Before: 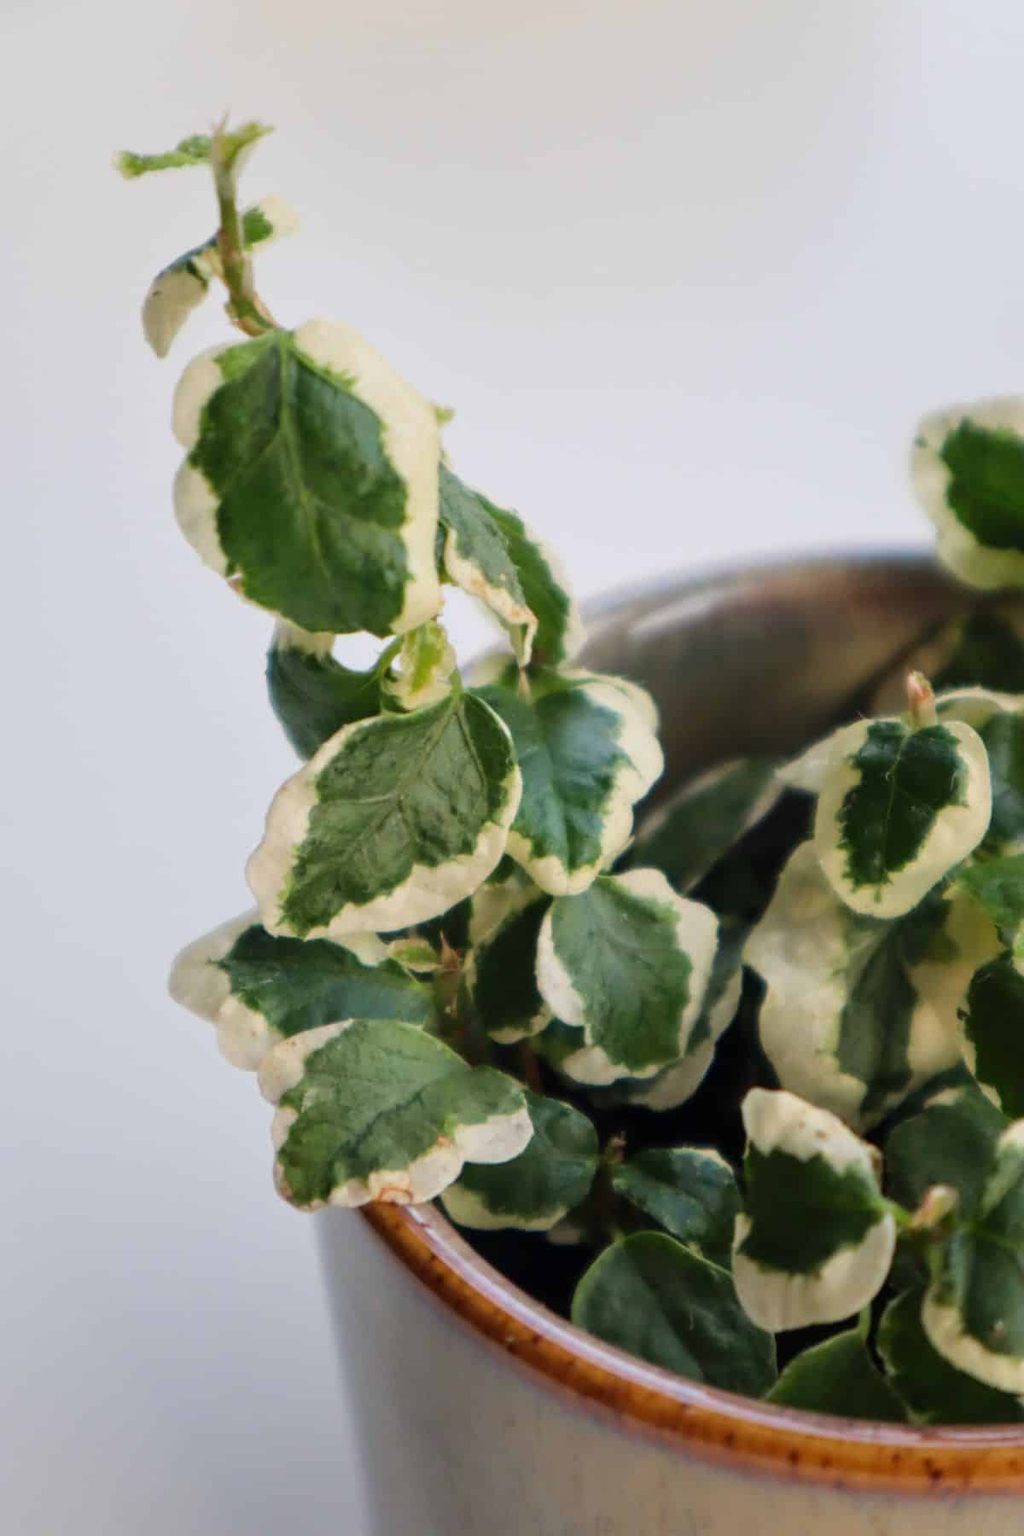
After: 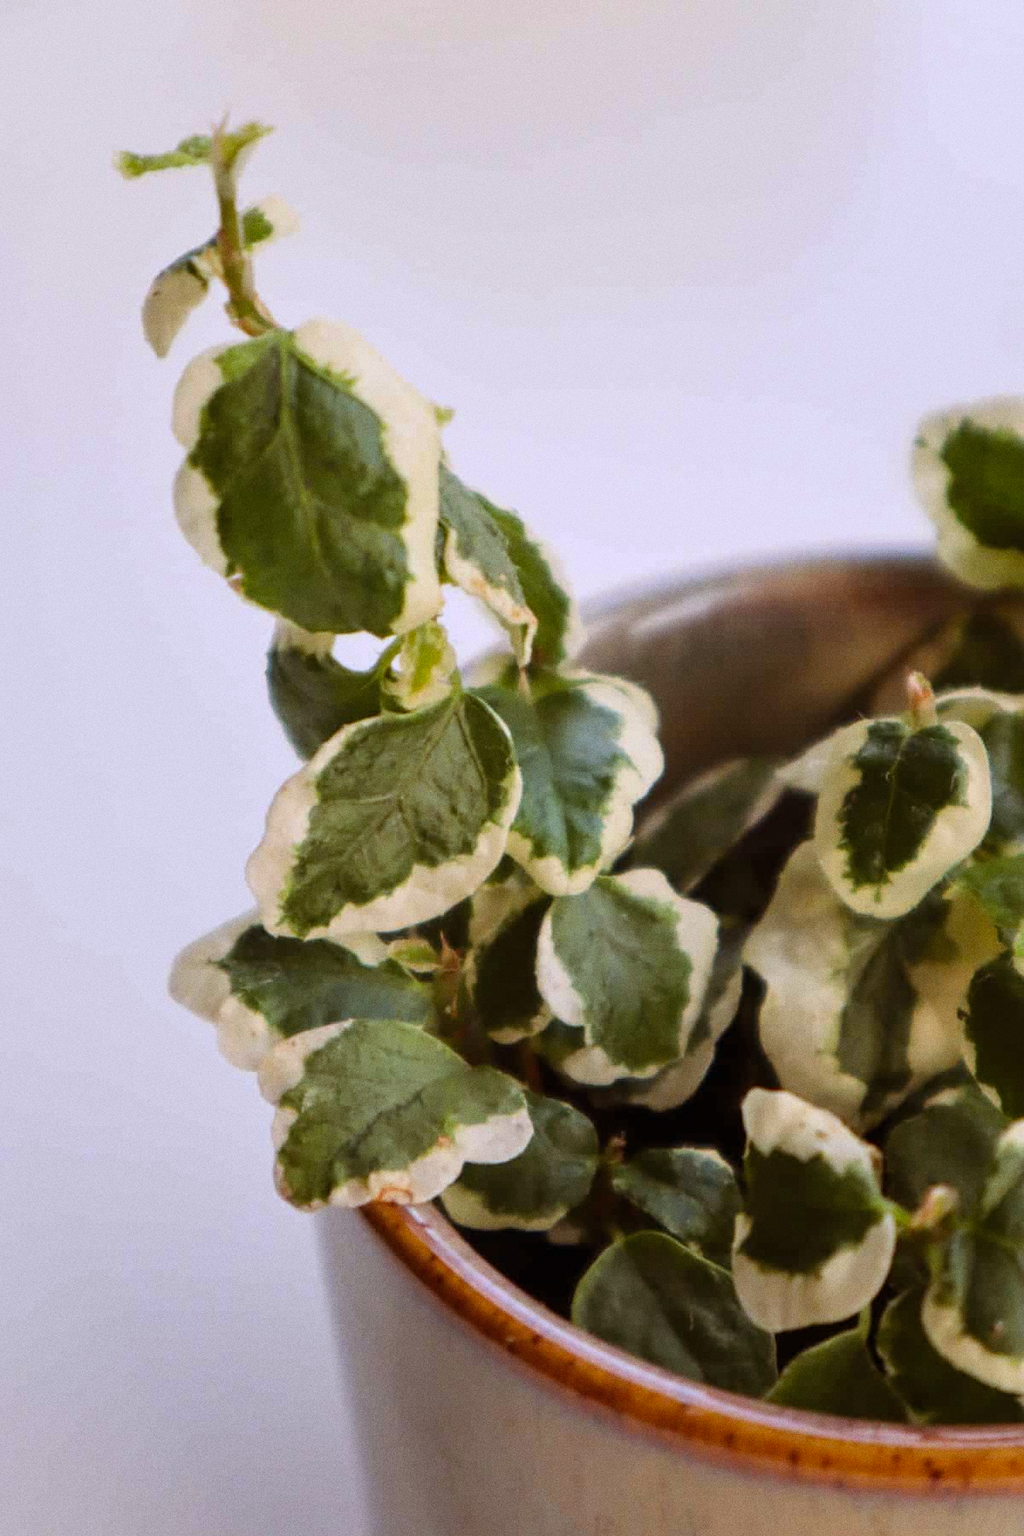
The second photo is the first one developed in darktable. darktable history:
grain: coarseness 3.21 ISO
color balance rgb: shadows lift › chroma 4.41%, shadows lift › hue 27°, power › chroma 2.5%, power › hue 70°, highlights gain › chroma 1%, highlights gain › hue 27°, saturation formula JzAzBz (2021)
white balance: red 0.967, blue 1.119, emerald 0.756
